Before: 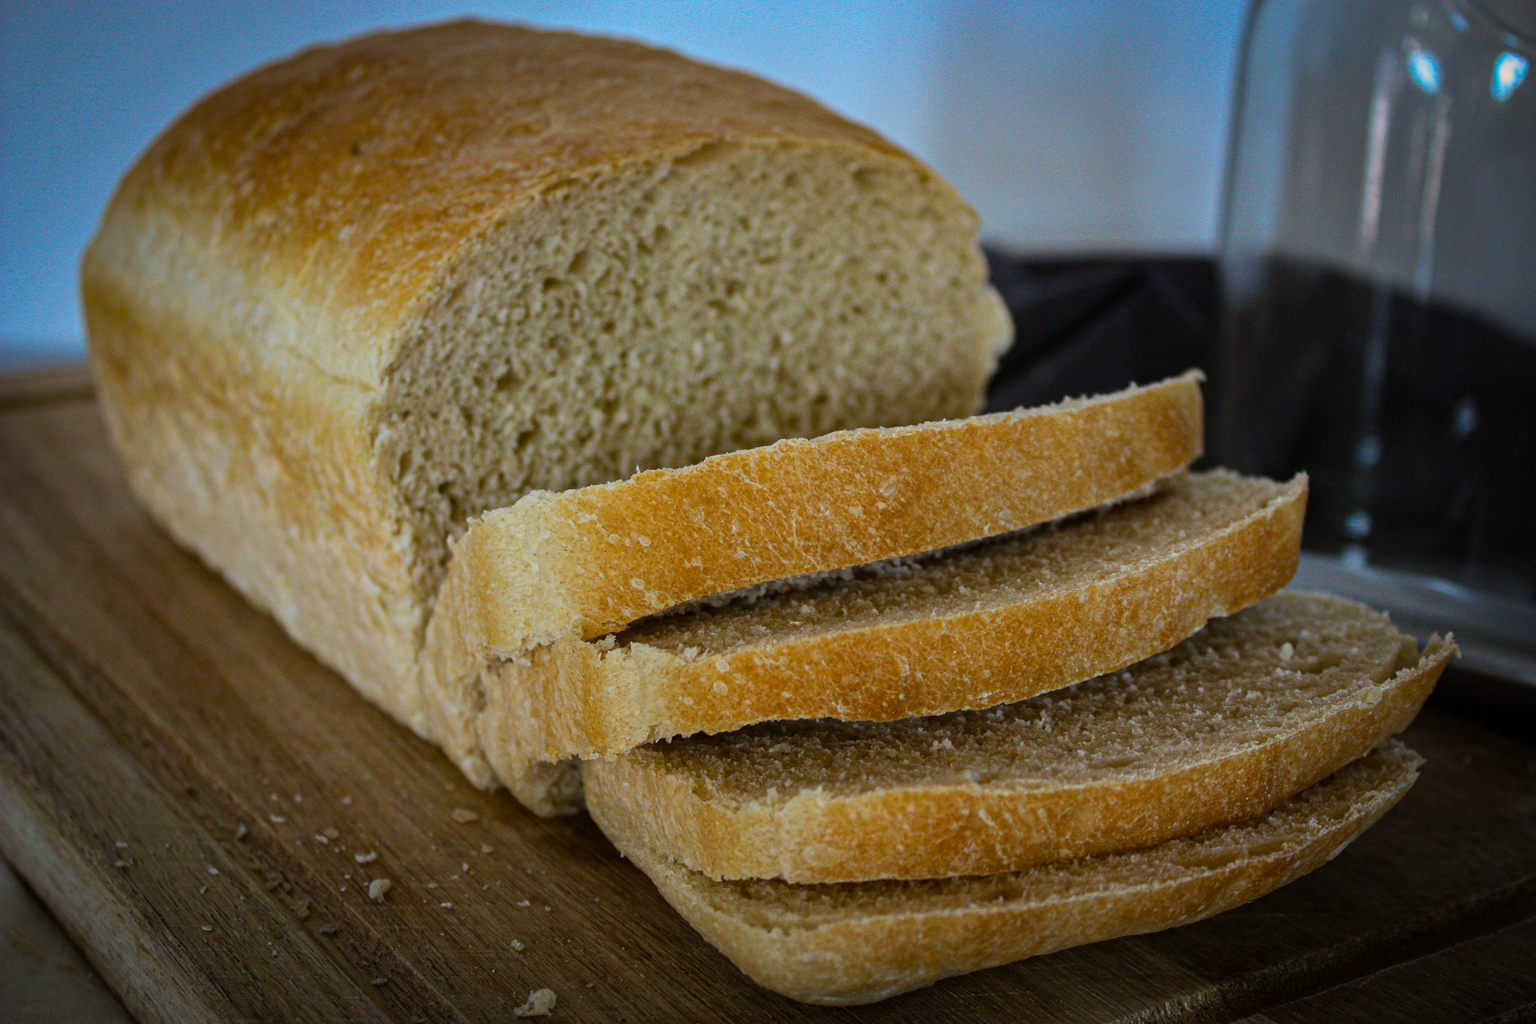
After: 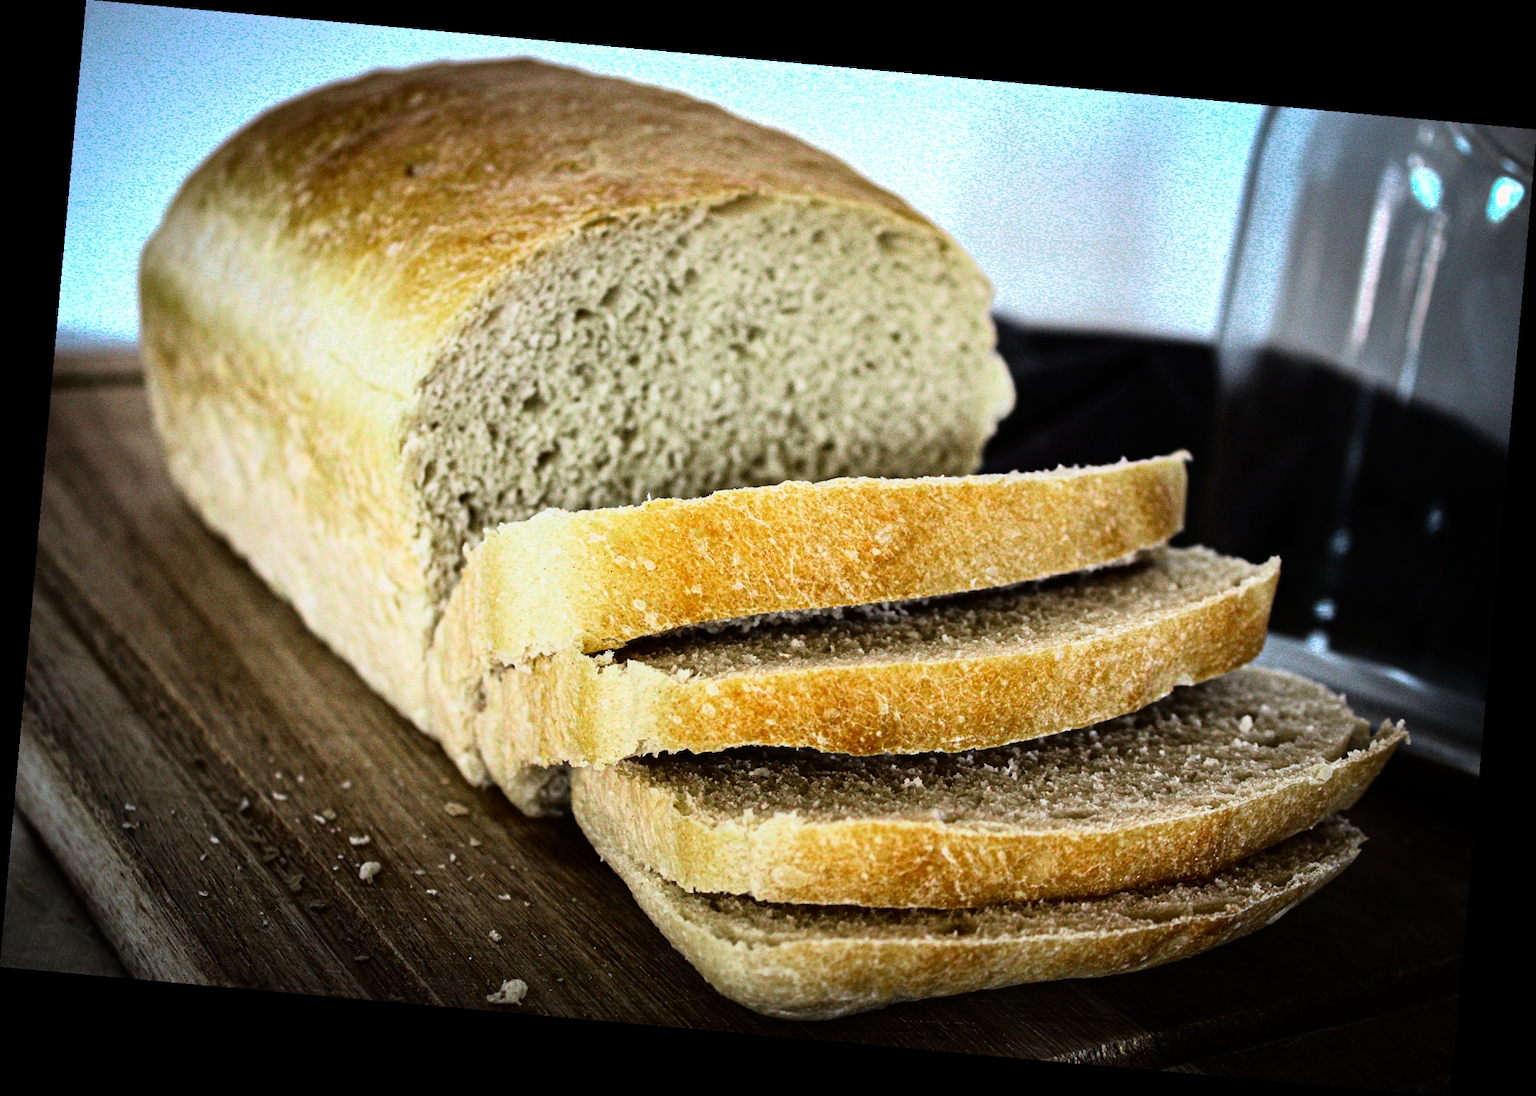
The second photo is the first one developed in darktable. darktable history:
rotate and perspective: rotation 5.12°, automatic cropping off
rgb curve: curves: ch0 [(0, 0) (0.21, 0.15) (0.24, 0.21) (0.5, 0.75) (0.75, 0.96) (0.89, 0.99) (1, 1)]; ch1 [(0, 0.02) (0.21, 0.13) (0.25, 0.2) (0.5, 0.67) (0.75, 0.9) (0.89, 0.97) (1, 1)]; ch2 [(0, 0.02) (0.21, 0.13) (0.25, 0.2) (0.5, 0.67) (0.75, 0.9) (0.89, 0.97) (1, 1)], compensate middle gray true
color zones: curves: ch0 [(0, 0.466) (0.128, 0.466) (0.25, 0.5) (0.375, 0.456) (0.5, 0.5) (0.625, 0.5) (0.737, 0.652) (0.875, 0.5)]; ch1 [(0, 0.603) (0.125, 0.618) (0.261, 0.348) (0.372, 0.353) (0.497, 0.363) (0.611, 0.45) (0.731, 0.427) (0.875, 0.518) (0.998, 0.652)]; ch2 [(0, 0.559) (0.125, 0.451) (0.253, 0.564) (0.37, 0.578) (0.5, 0.466) (0.625, 0.471) (0.731, 0.471) (0.88, 0.485)]
tone equalizer: on, module defaults
